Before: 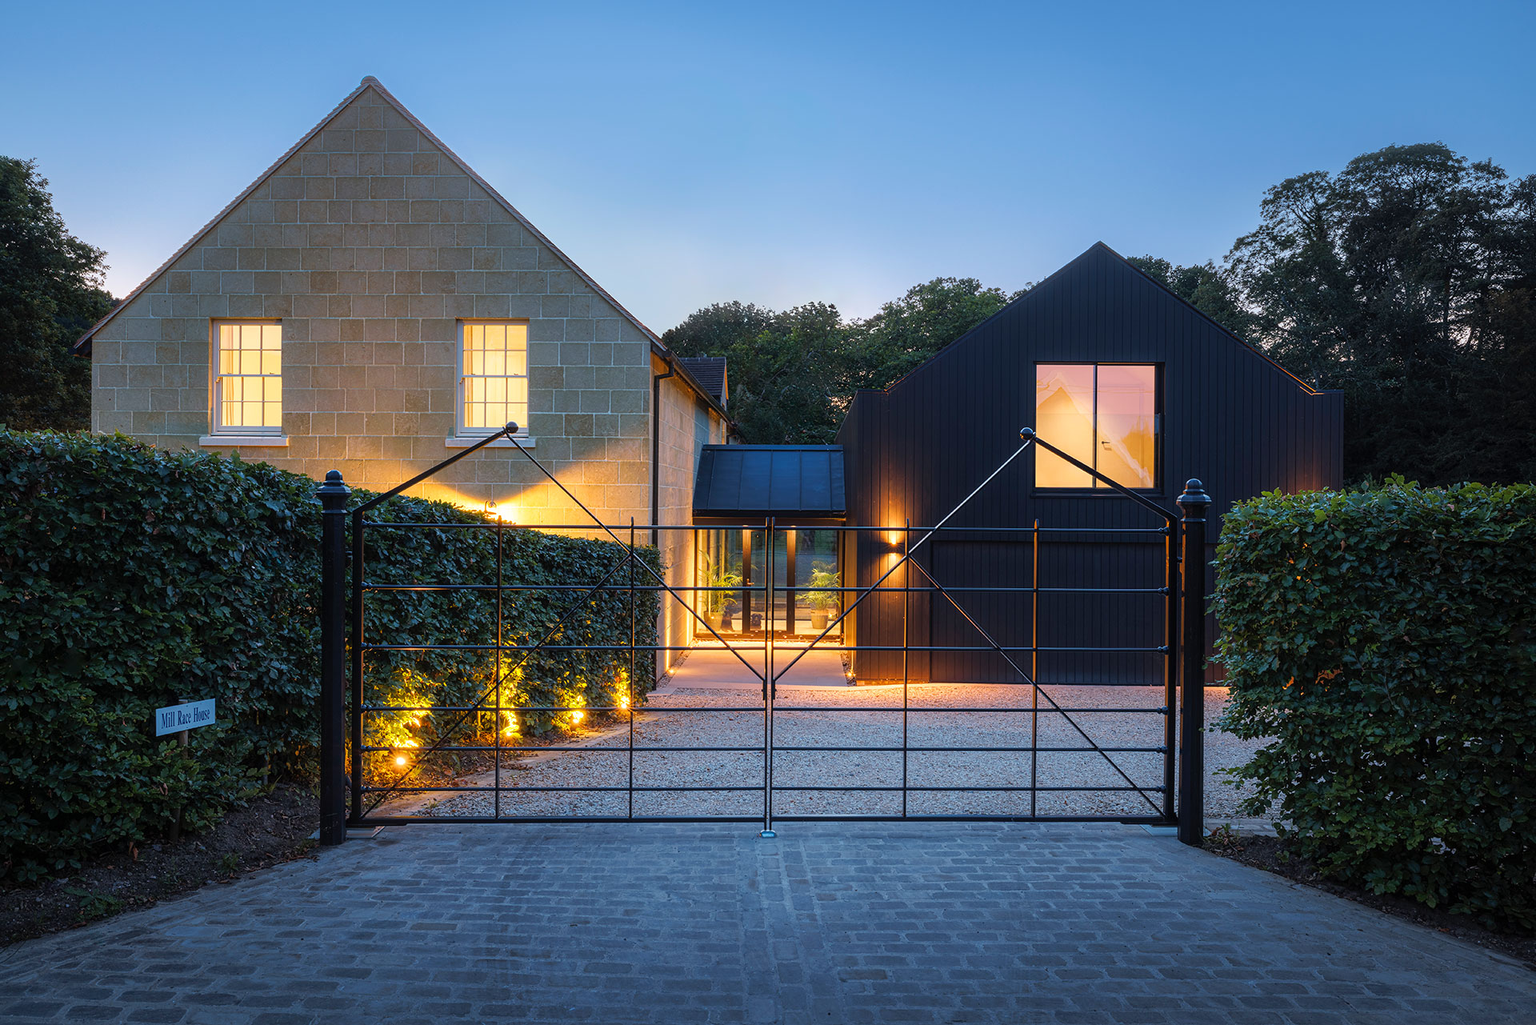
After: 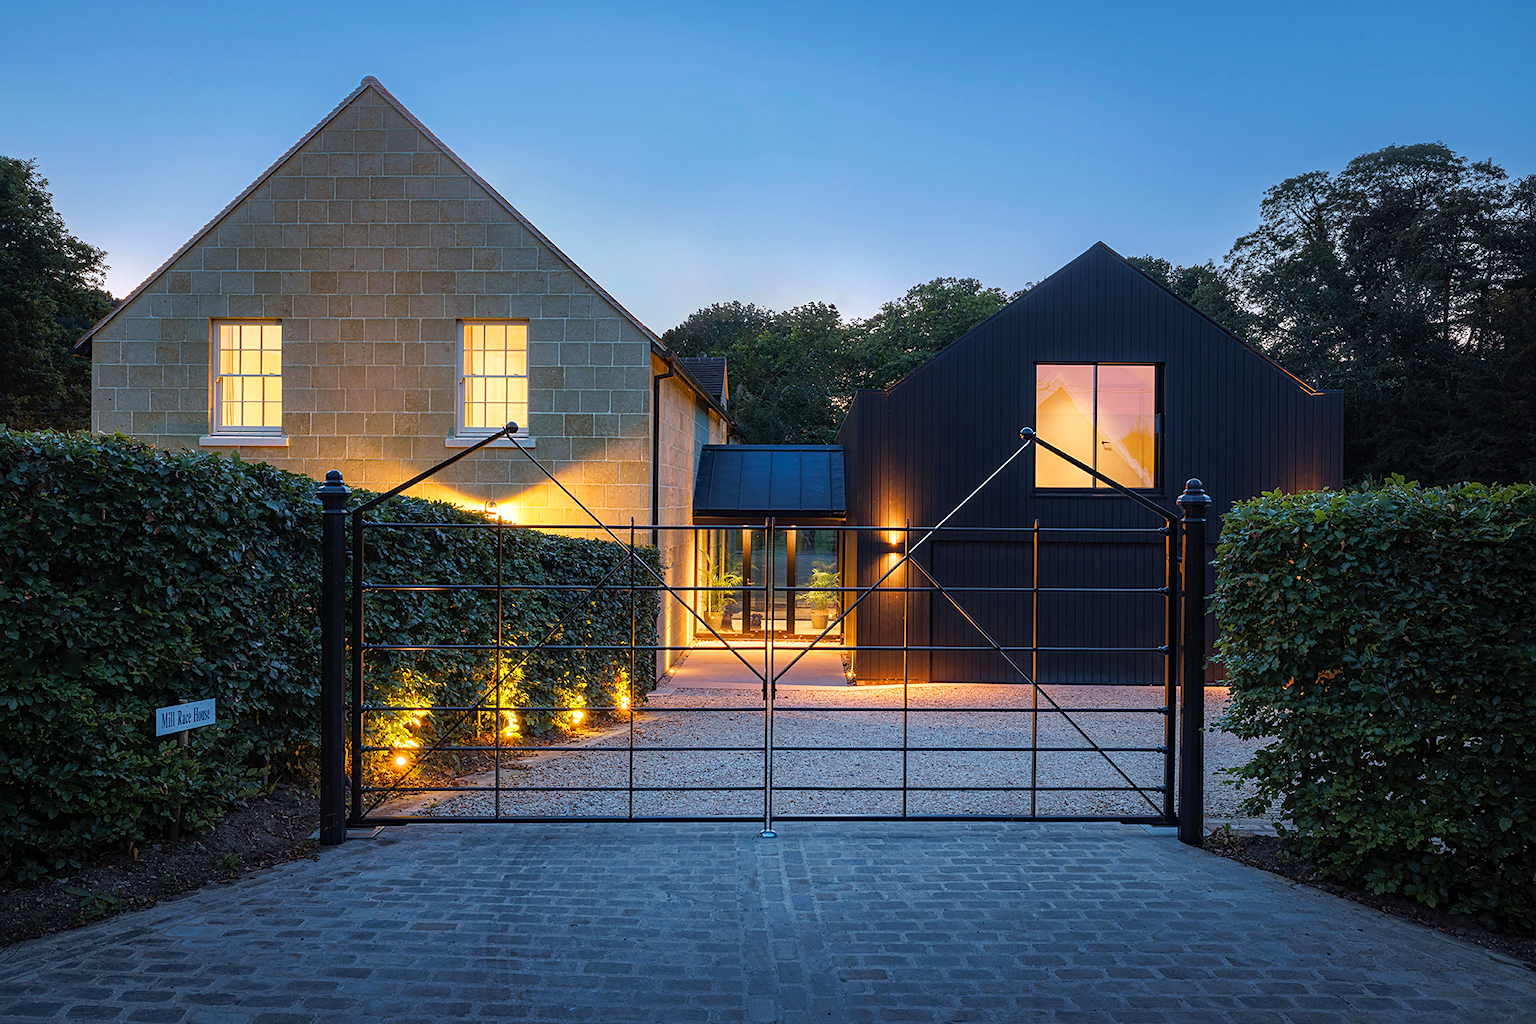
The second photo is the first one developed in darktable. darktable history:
sharpen: amount 0.215
haze removal: adaptive false
